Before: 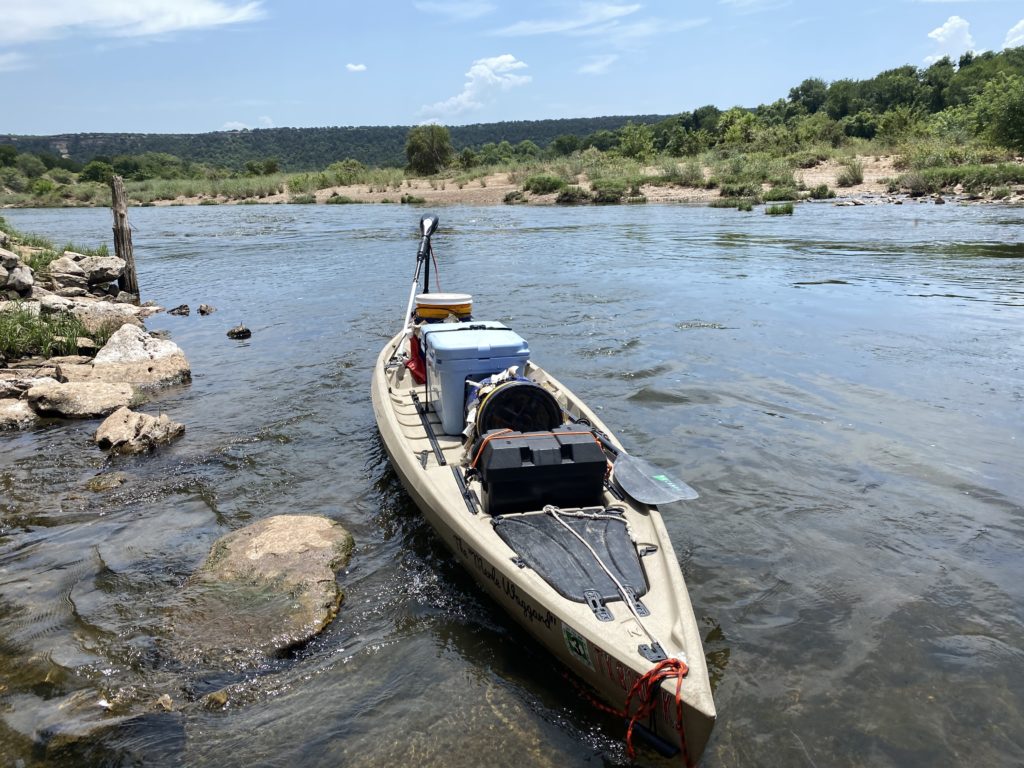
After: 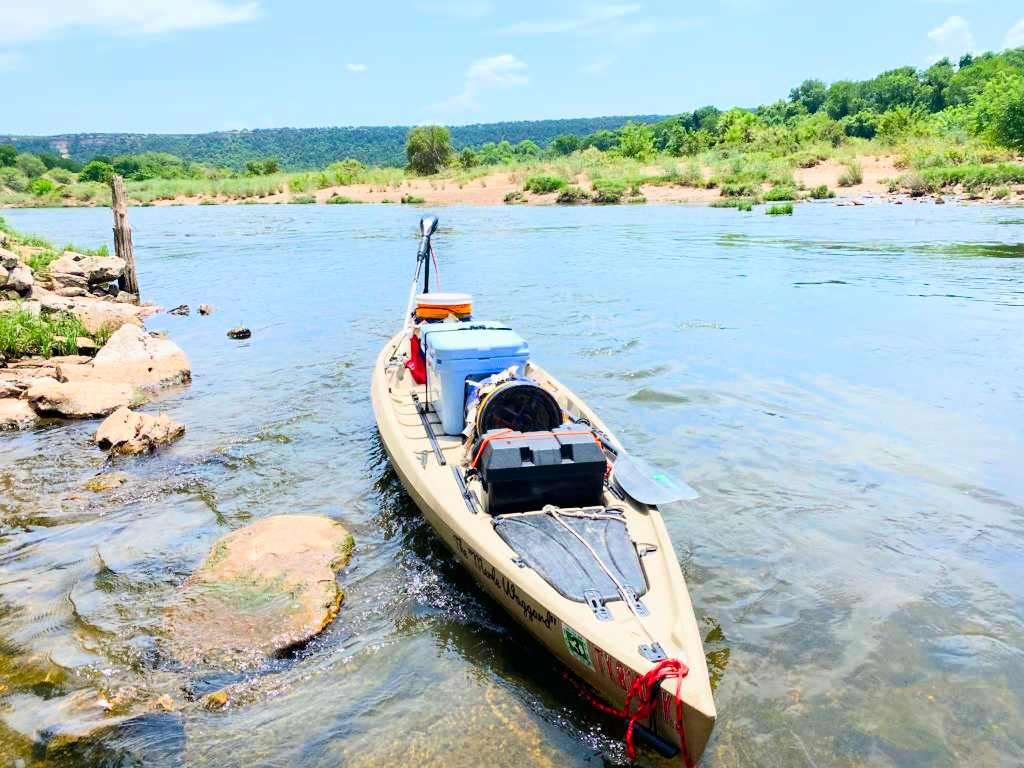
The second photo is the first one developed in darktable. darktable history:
color contrast: green-magenta contrast 1.69, blue-yellow contrast 1.49
contrast brightness saturation: contrast 0.07
color correction: saturation 1.11
exposure: black level correction 0, exposure 1.9 EV, compensate highlight preservation false
filmic rgb: black relative exposure -8.54 EV, white relative exposure 5.52 EV, hardness 3.39, contrast 1.016
